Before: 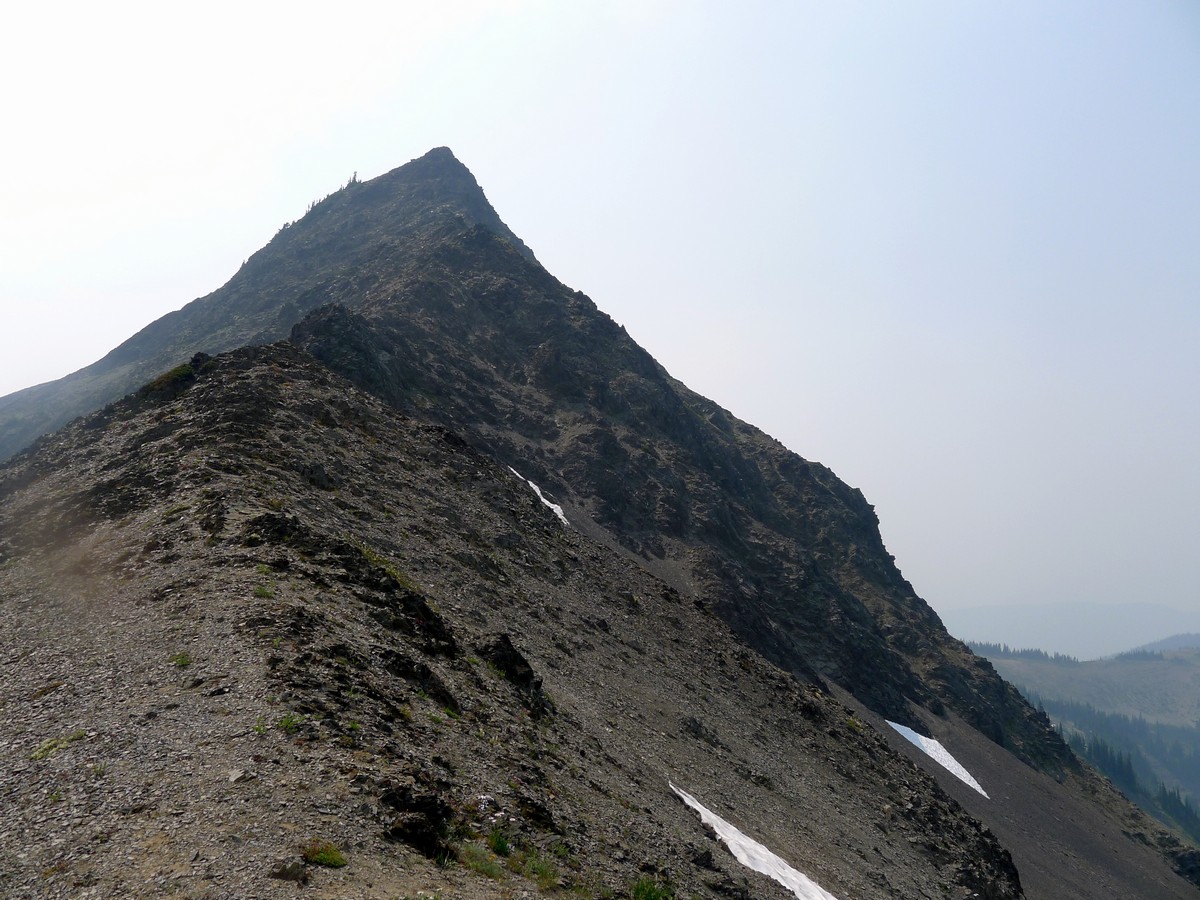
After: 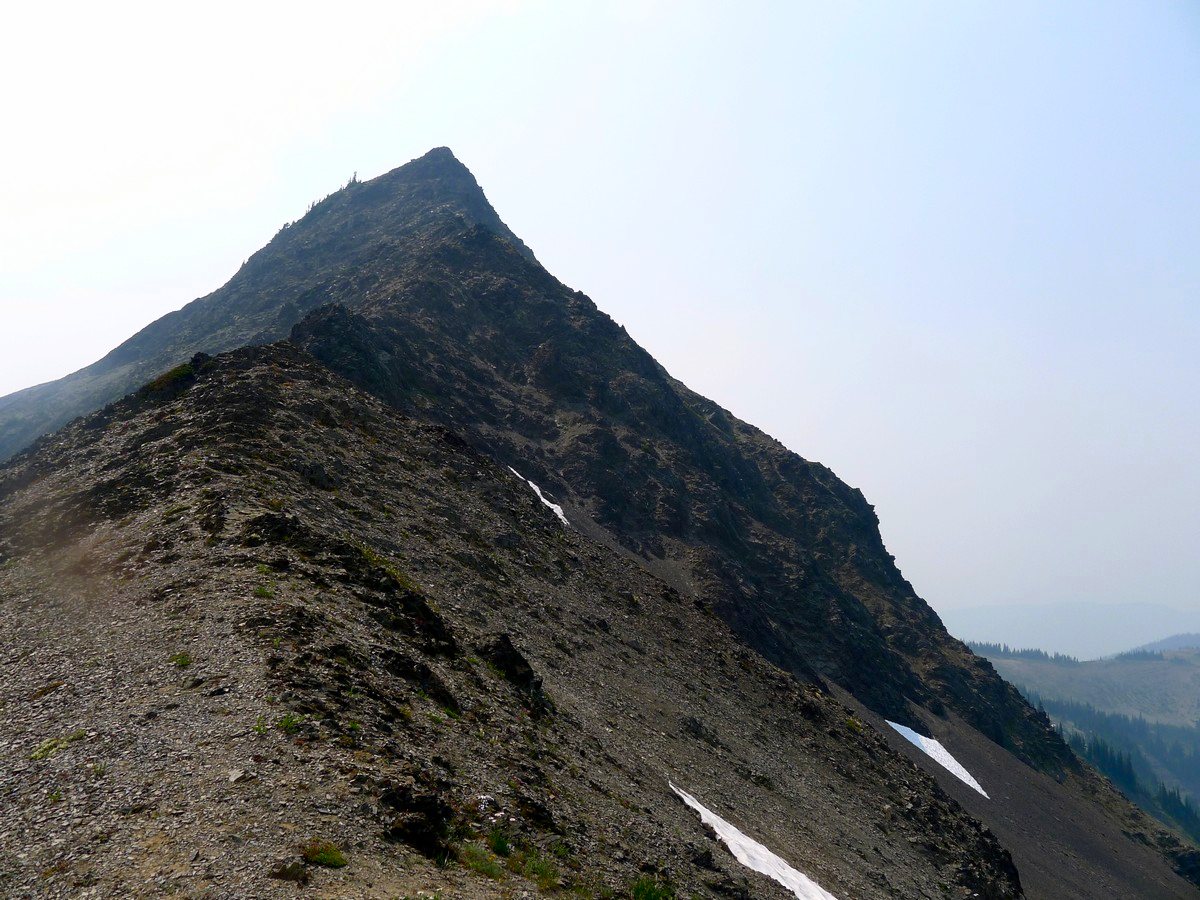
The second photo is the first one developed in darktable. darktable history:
contrast brightness saturation: contrast 0.179, saturation 0.309
